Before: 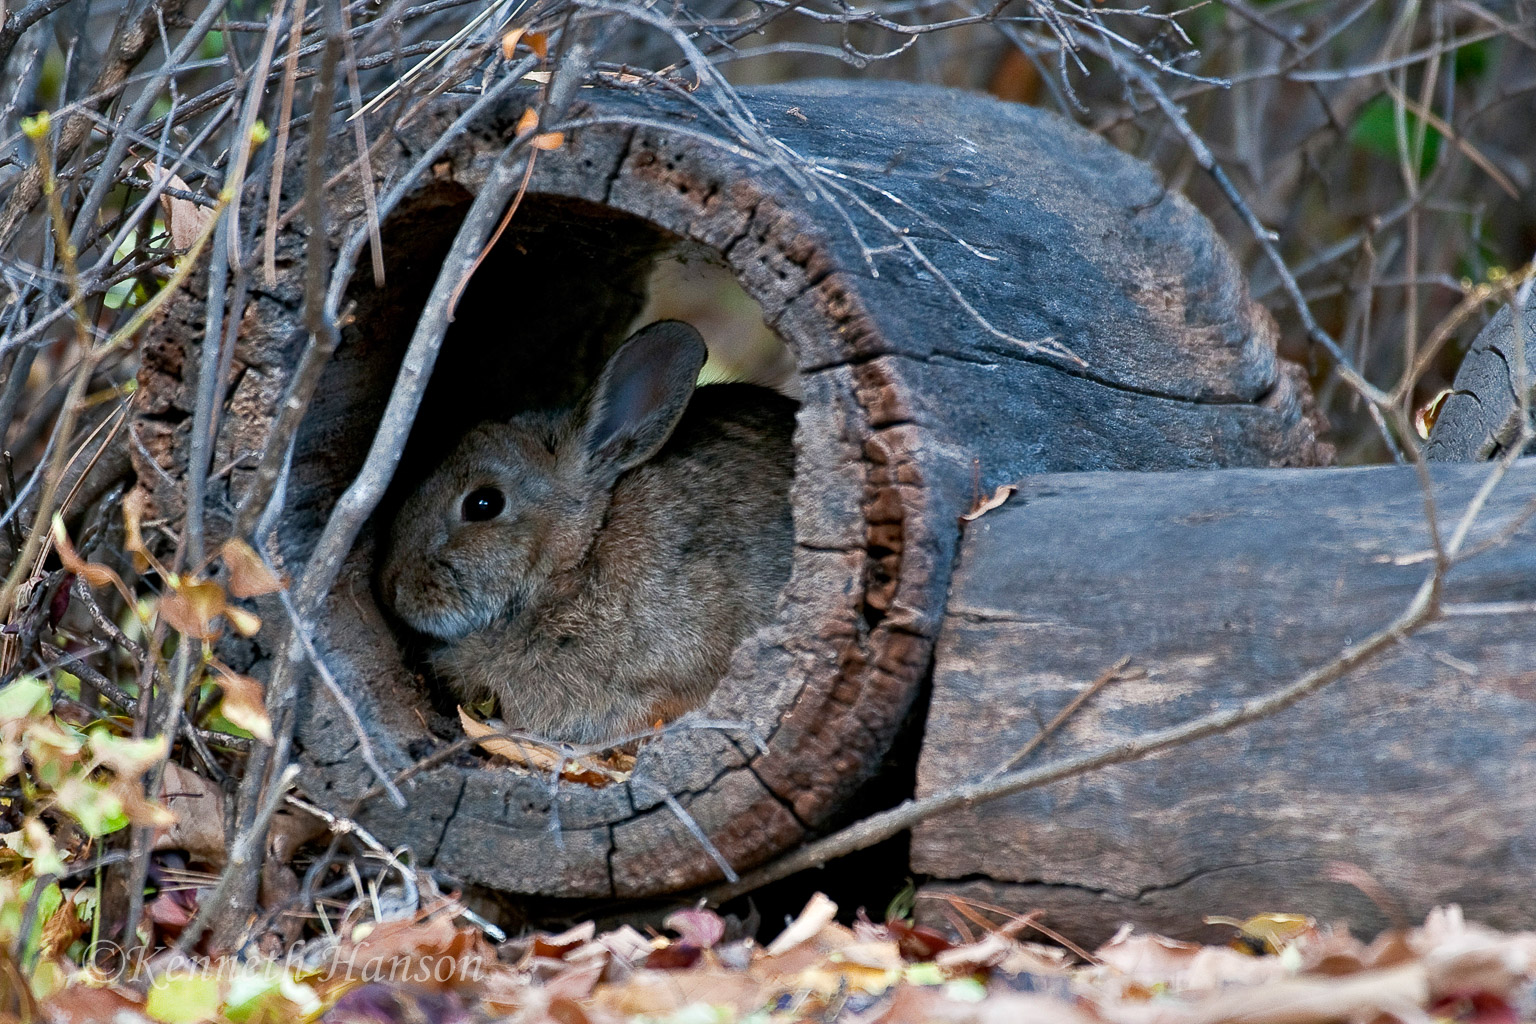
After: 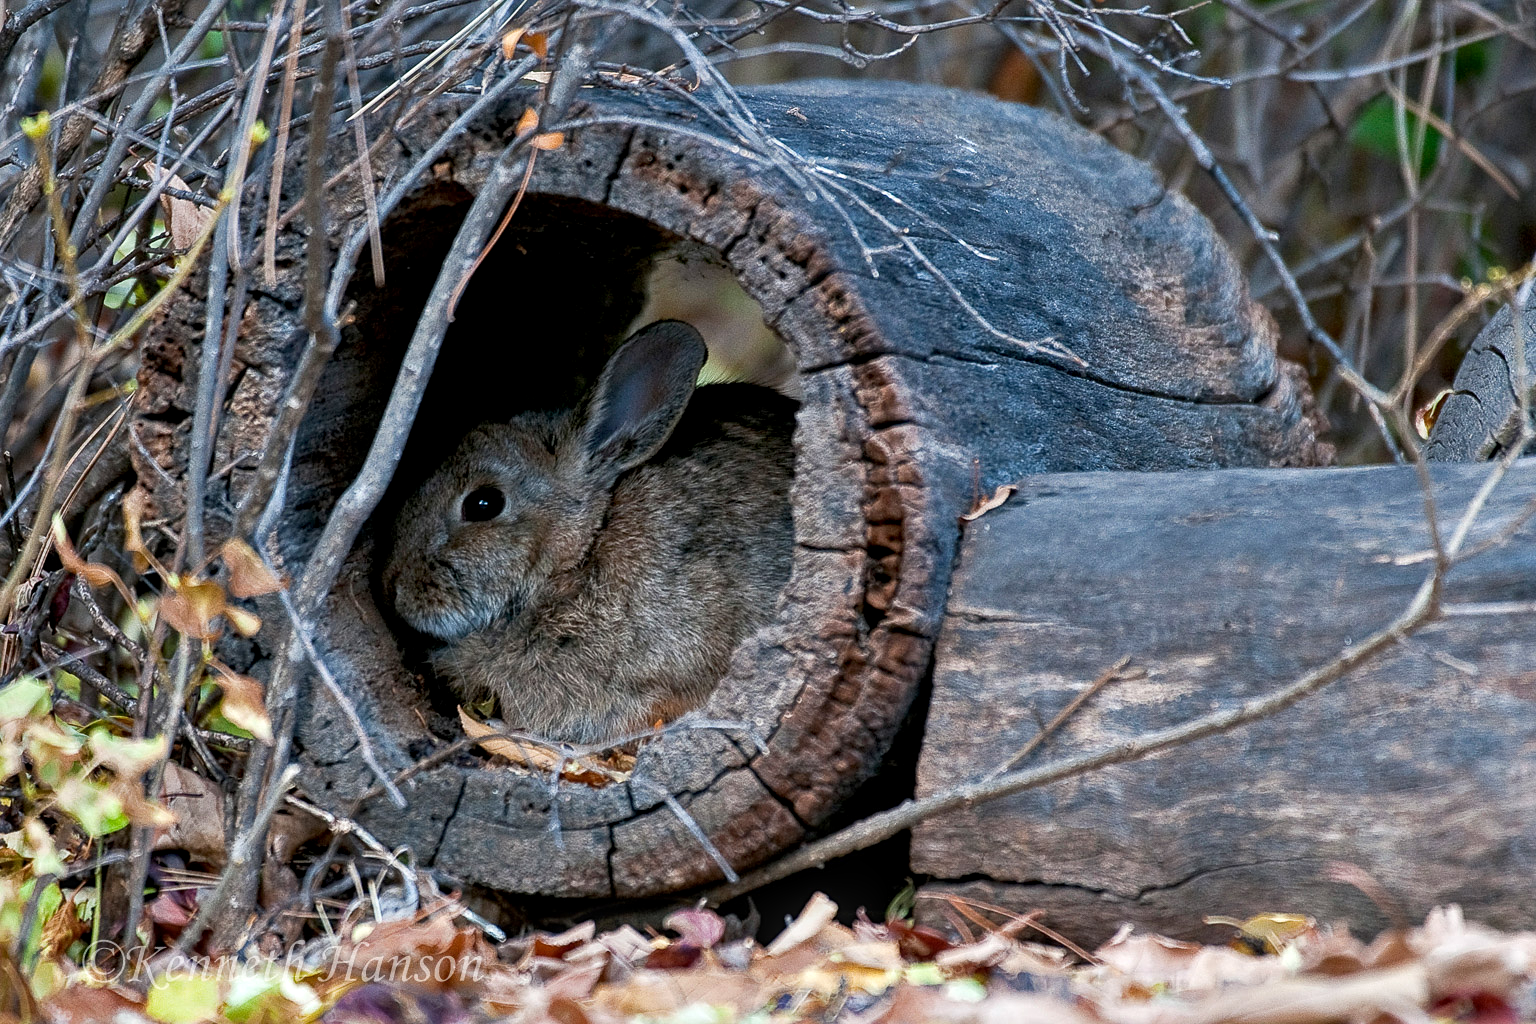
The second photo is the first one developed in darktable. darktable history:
local contrast: on, module defaults
sharpen: amount 0.204
tone equalizer: mask exposure compensation -0.501 EV
